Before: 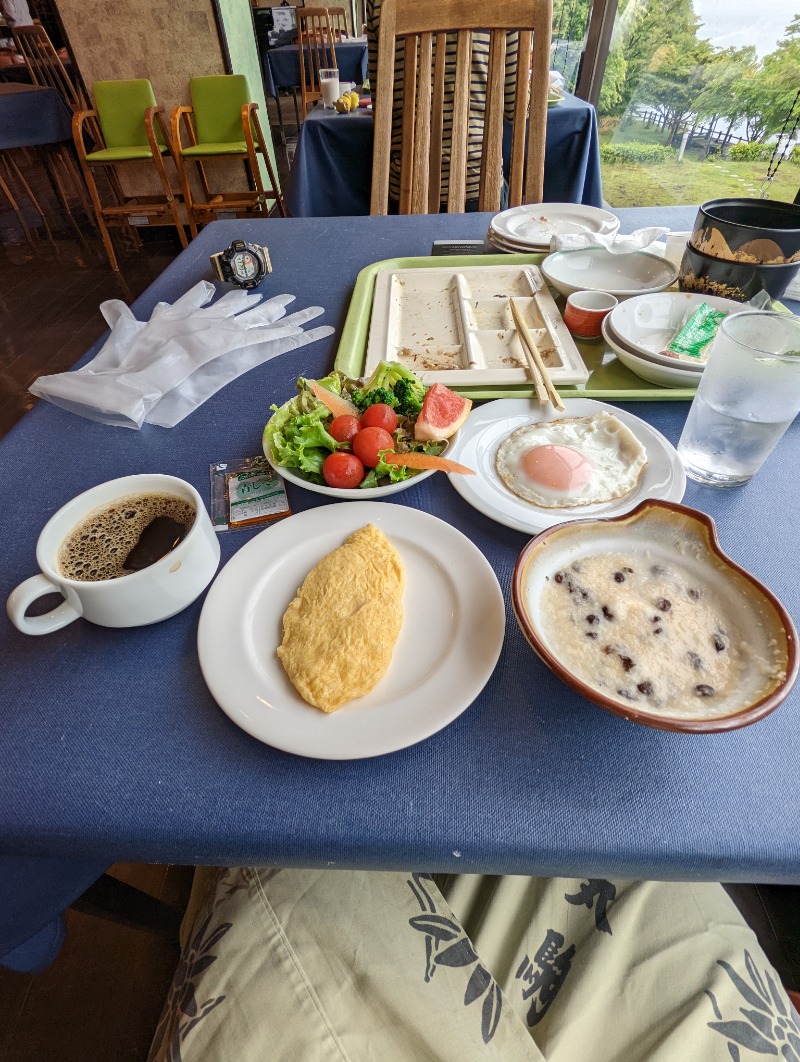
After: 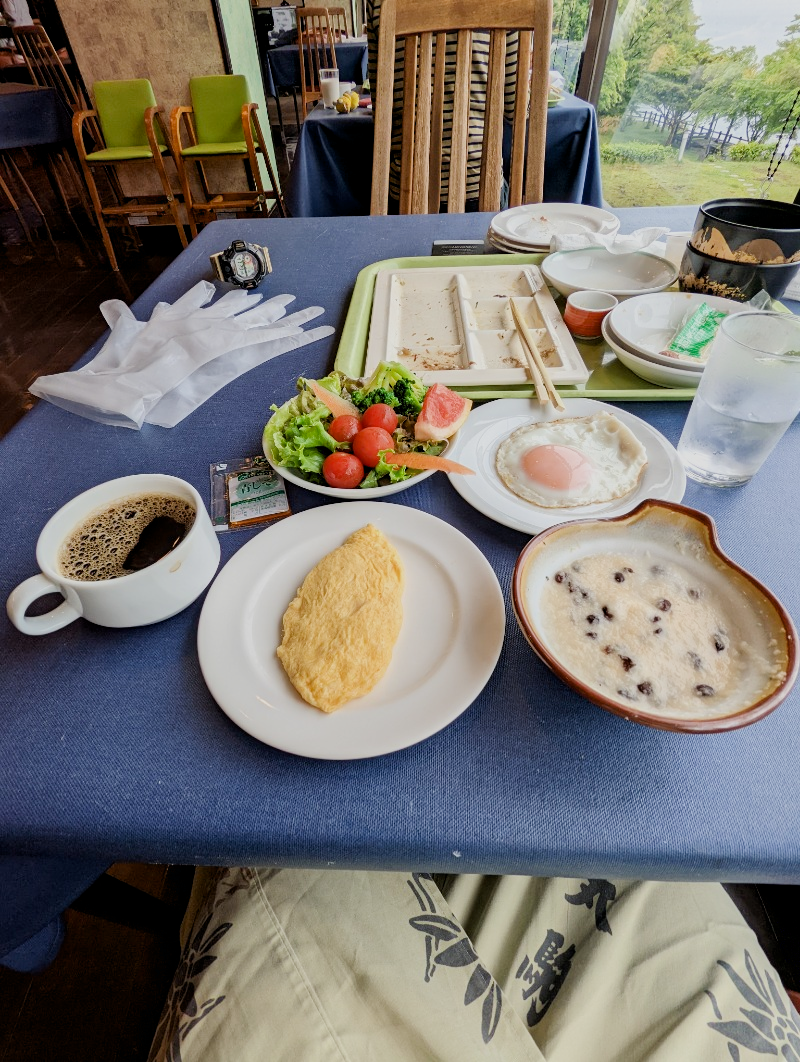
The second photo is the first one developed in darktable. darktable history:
filmic rgb: black relative exposure -7.65 EV, white relative exposure 4.56 EV, threshold 5.97 EV, hardness 3.61, enable highlight reconstruction true
exposure: black level correction 0.005, exposure 0.284 EV, compensate exposure bias true, compensate highlight preservation false
